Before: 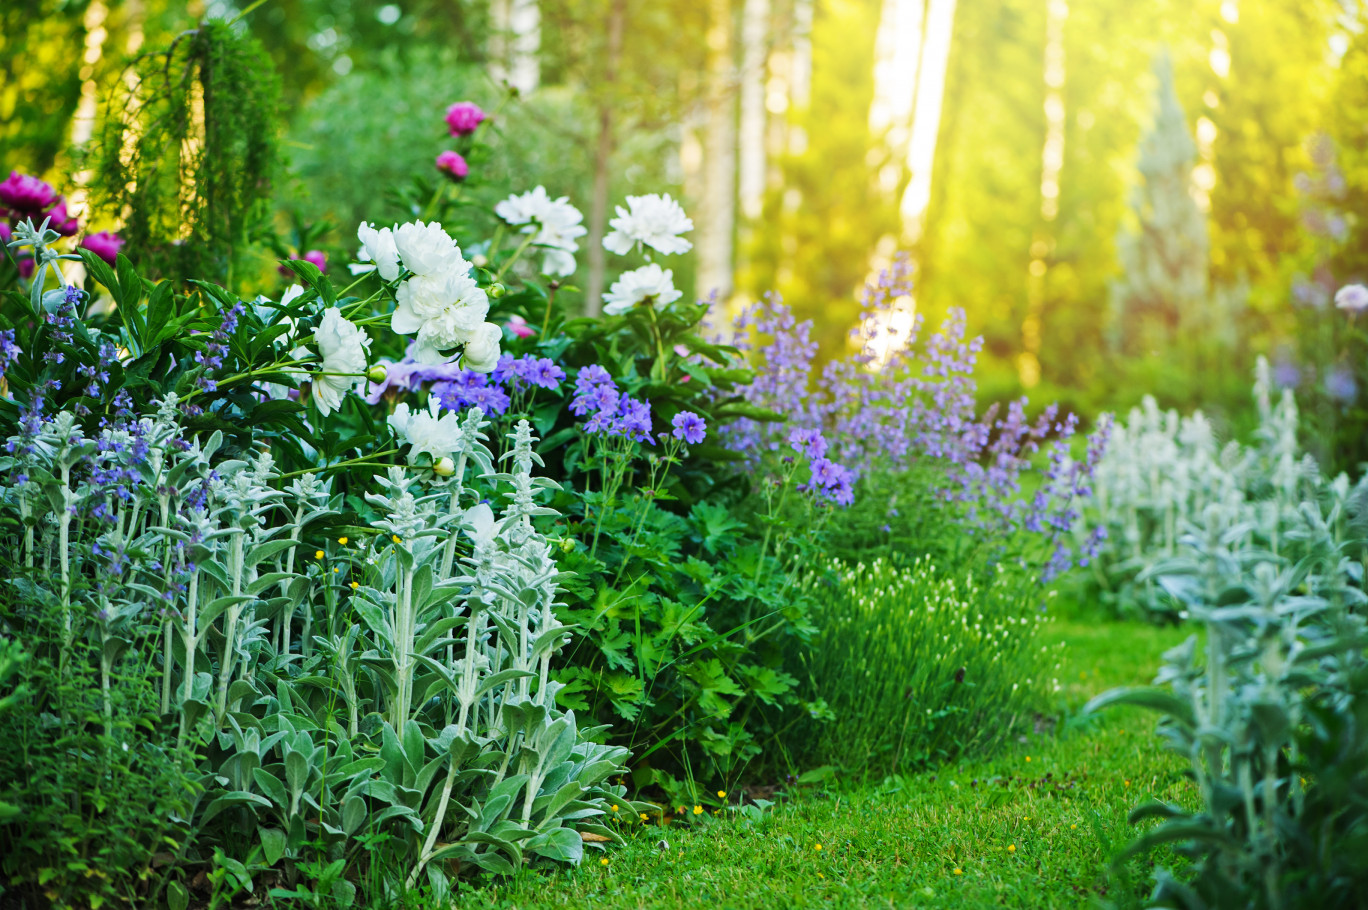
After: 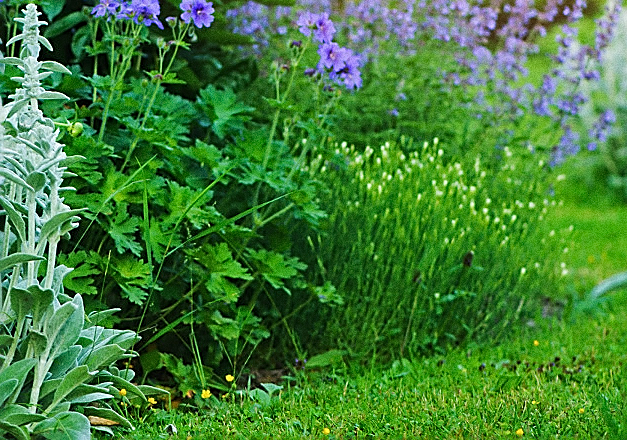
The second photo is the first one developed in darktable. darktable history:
crop: left 35.976%, top 45.819%, right 18.162%, bottom 5.807%
grain: coarseness 9.61 ISO, strength 35.62%
sharpen: radius 1.4, amount 1.25, threshold 0.7
